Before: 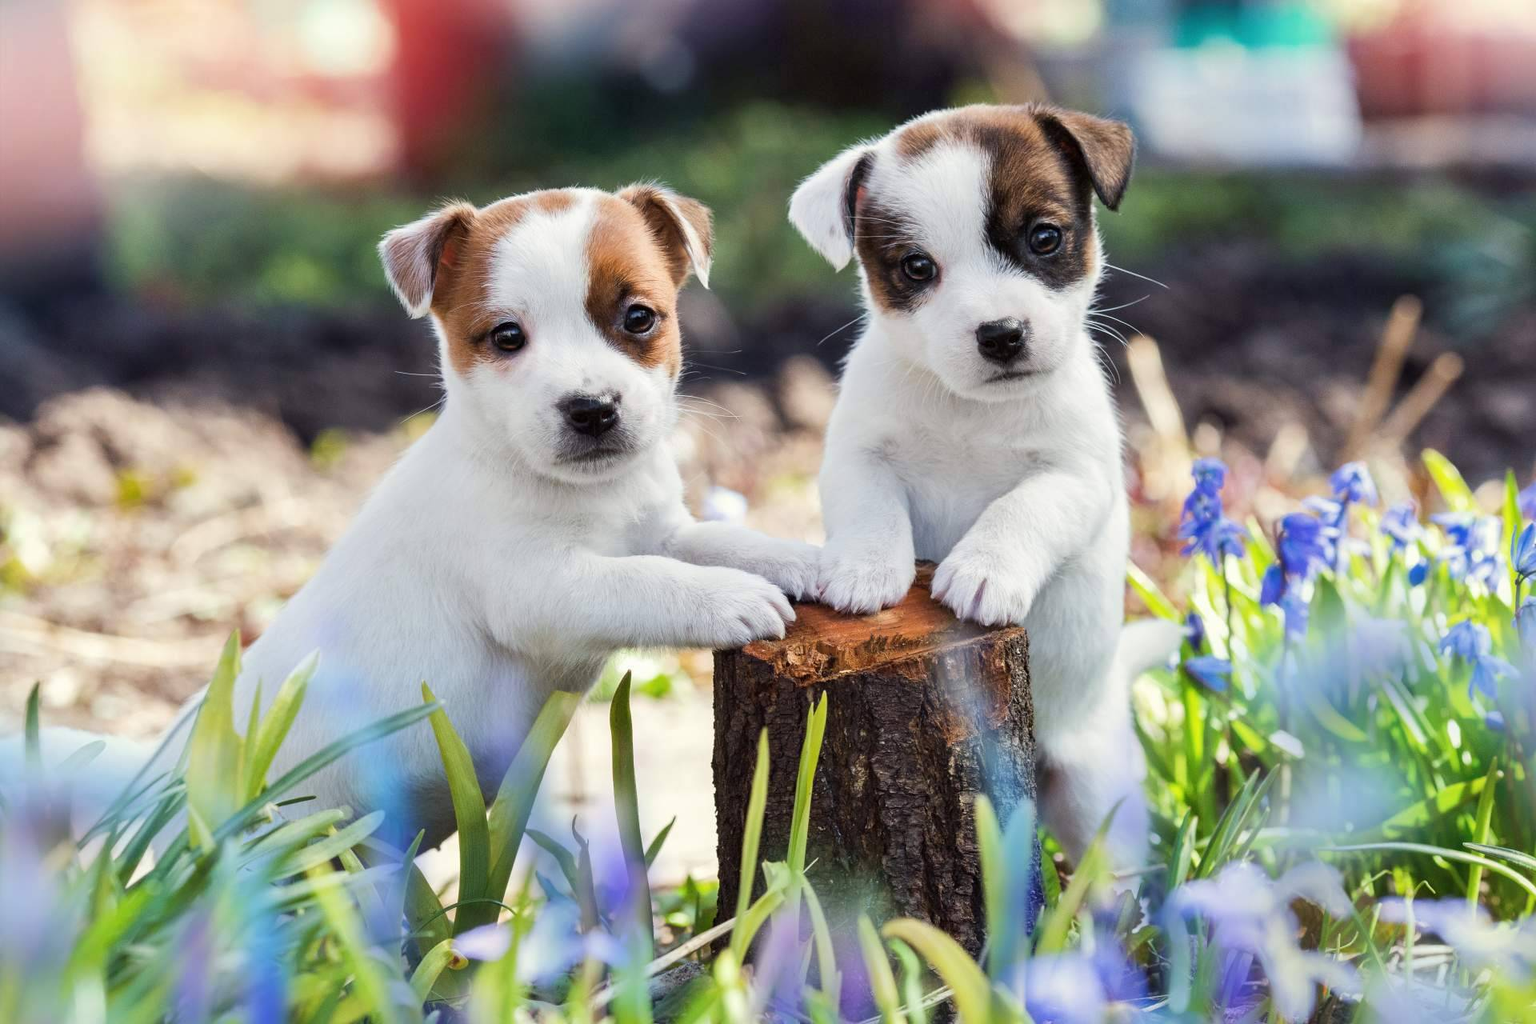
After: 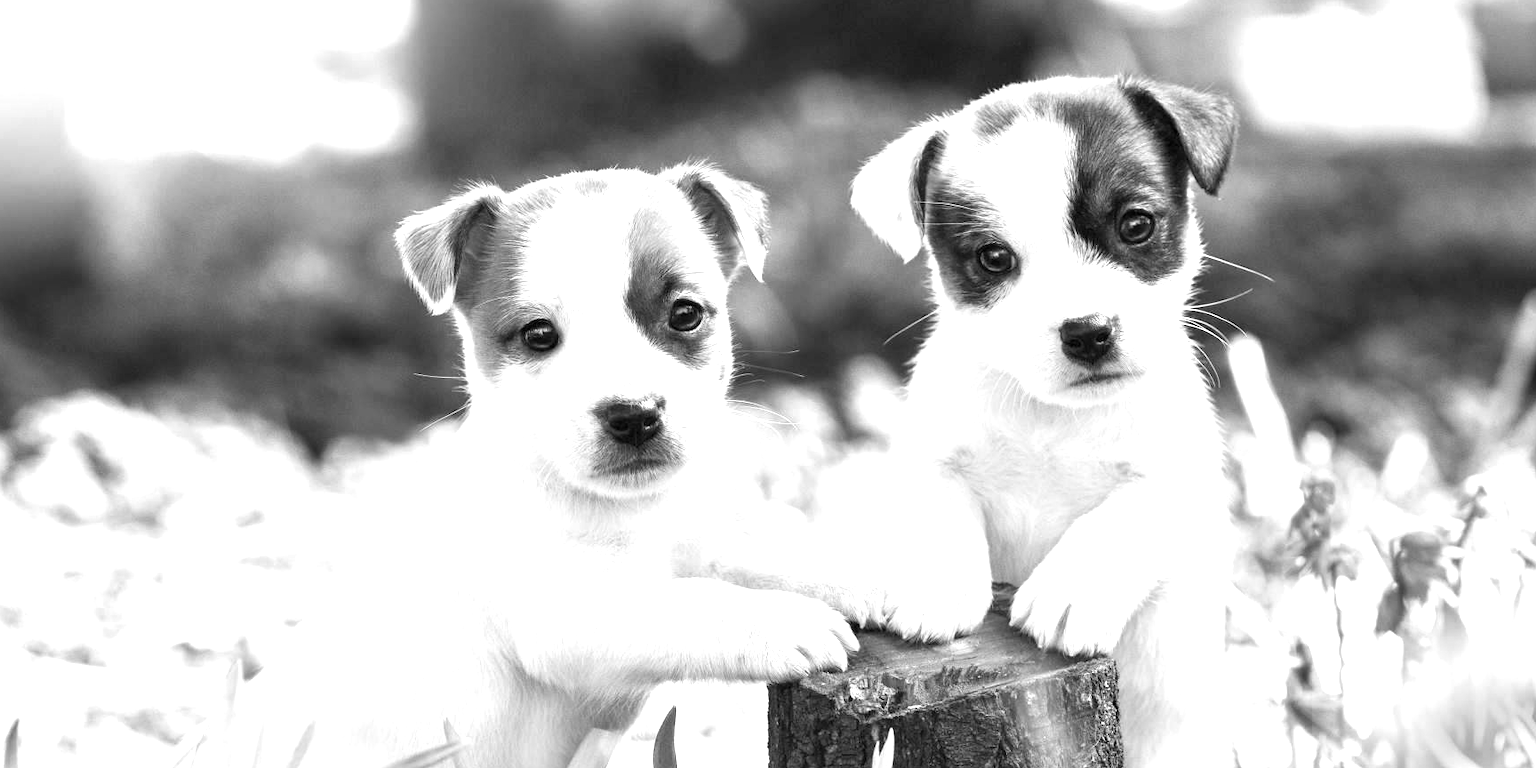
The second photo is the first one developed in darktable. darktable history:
monochrome: a -35.87, b 49.73, size 1.7
exposure: exposure 1.223 EV, compensate highlight preservation false
crop: left 1.509%, top 3.452%, right 7.696%, bottom 28.452%
